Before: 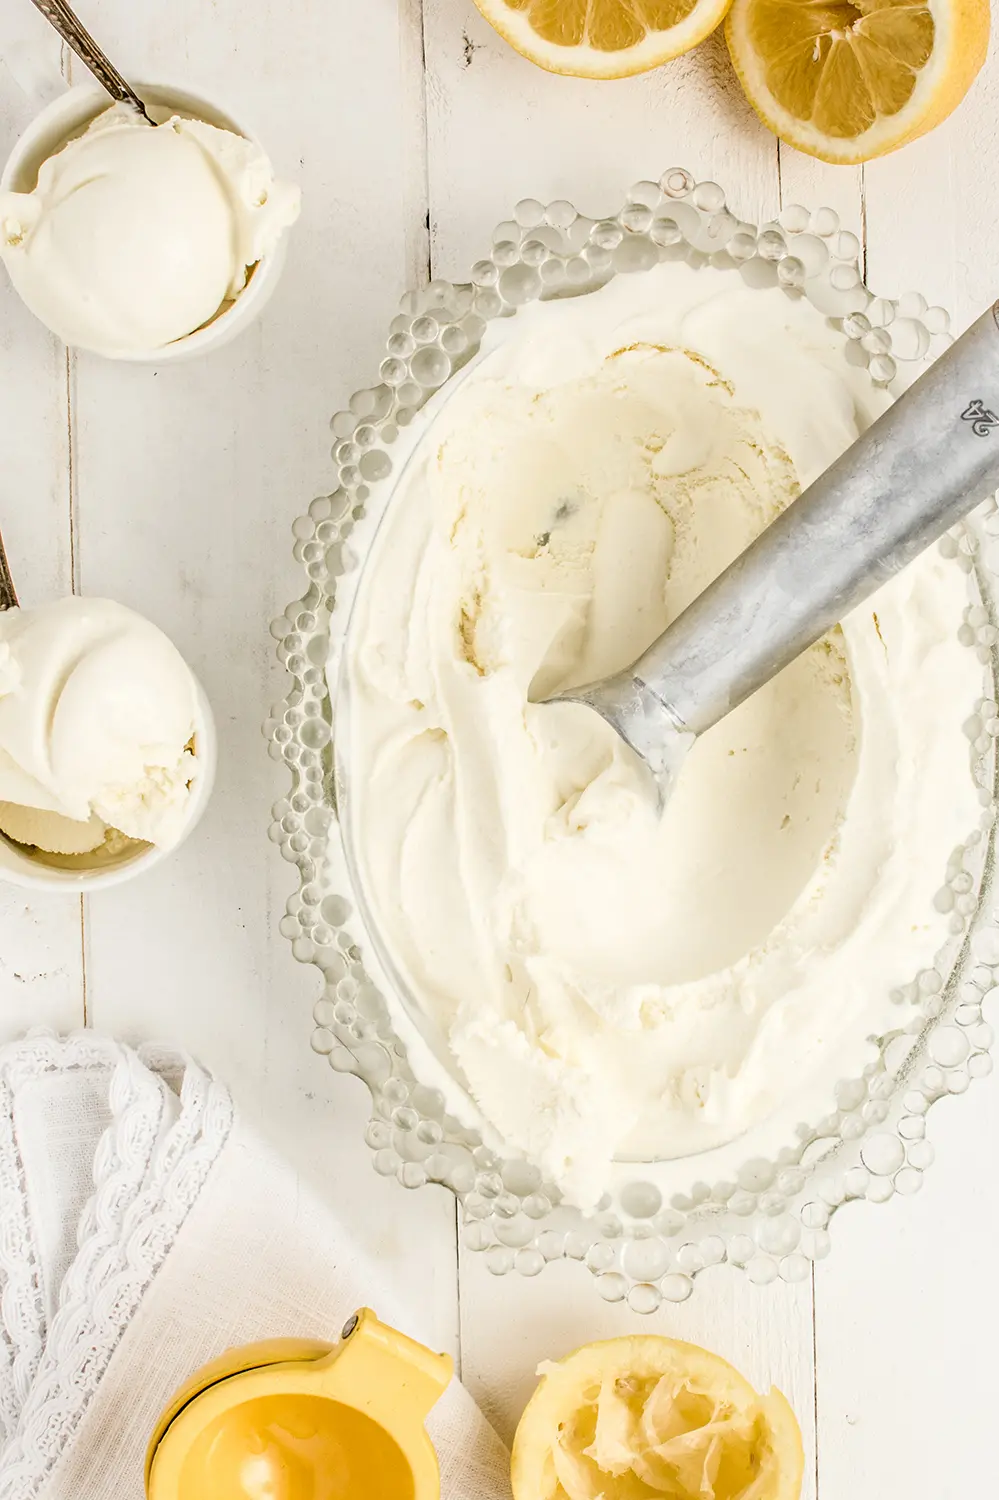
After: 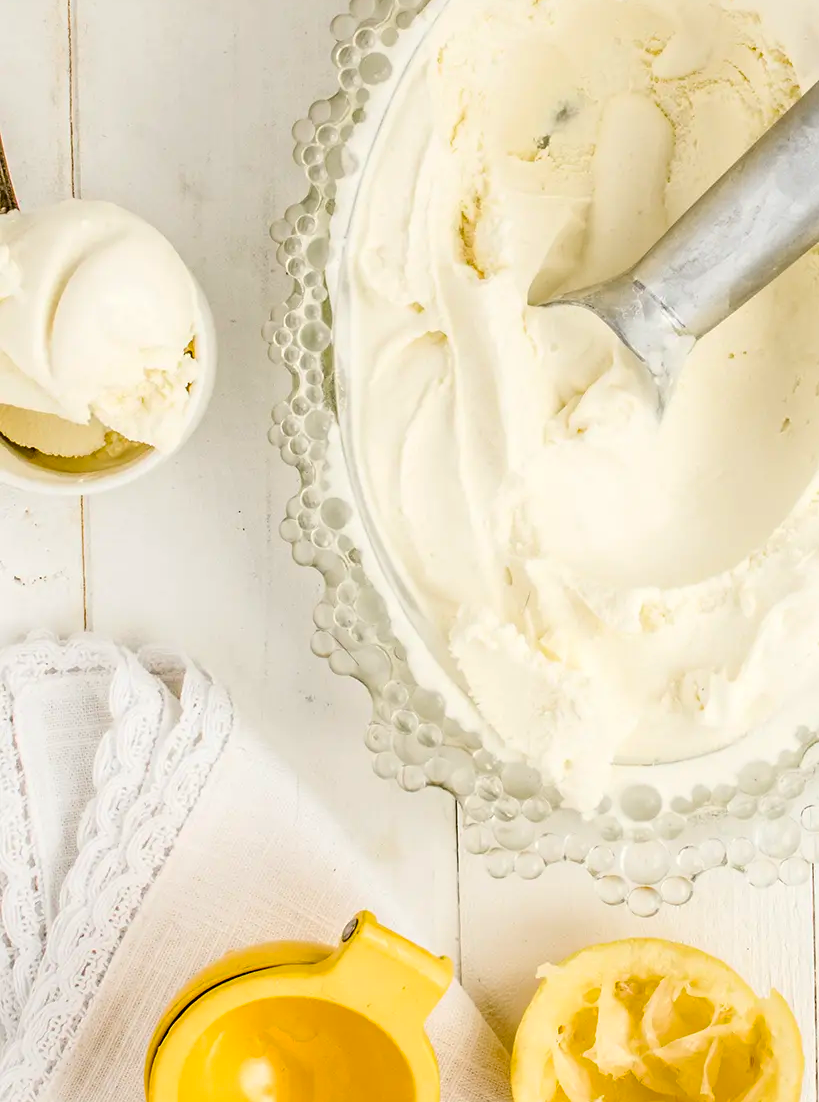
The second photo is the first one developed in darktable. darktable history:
color balance rgb: perceptual saturation grading › global saturation 20%, global vibrance 20%
crop: top 26.531%, right 17.959%
